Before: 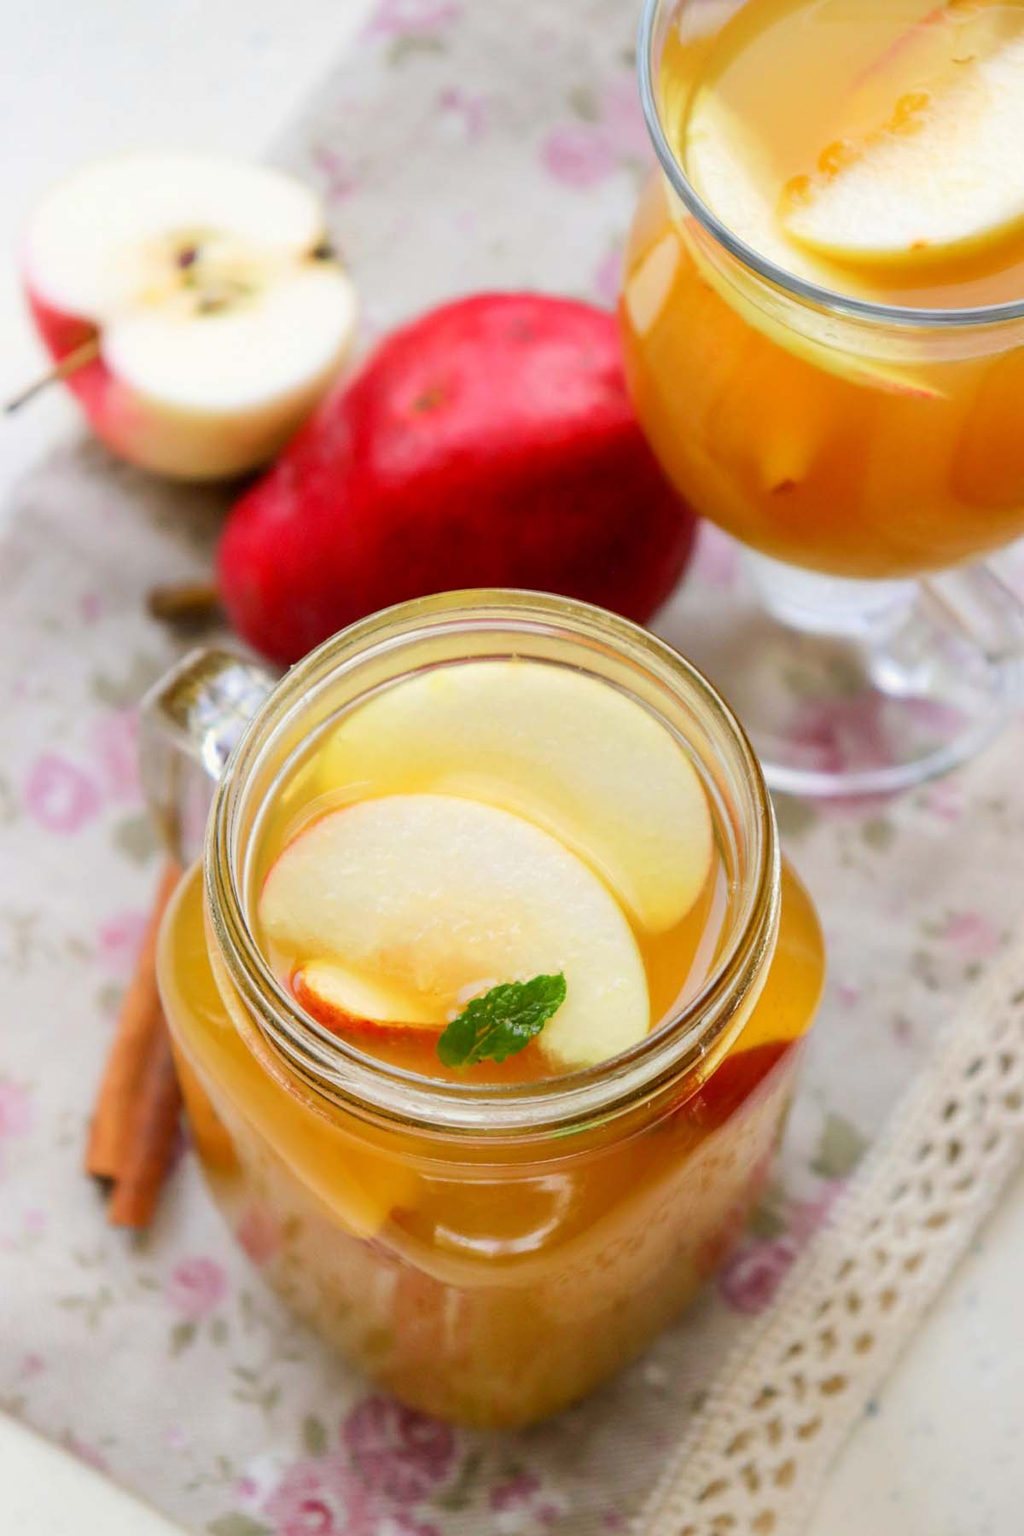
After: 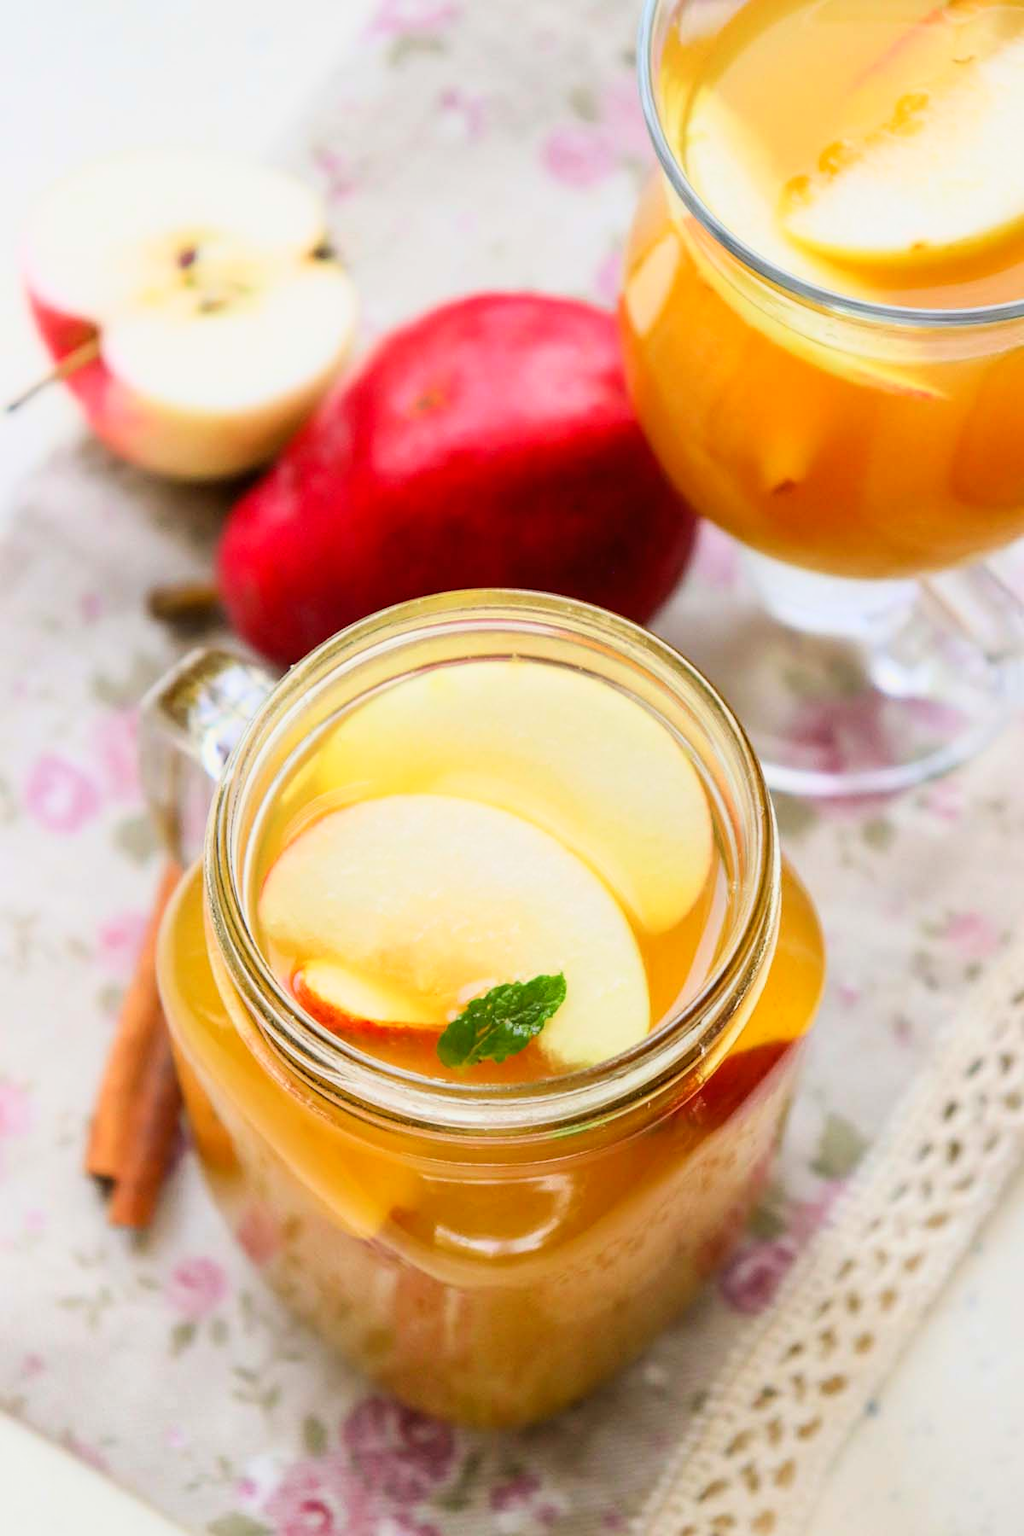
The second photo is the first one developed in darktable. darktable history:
tone curve: curves: ch0 [(0, 0) (0.091, 0.077) (0.517, 0.574) (0.745, 0.82) (0.844, 0.908) (0.909, 0.942) (1, 0.973)]; ch1 [(0, 0) (0.437, 0.404) (0.5, 0.5) (0.534, 0.554) (0.58, 0.603) (0.616, 0.649) (1, 1)]; ch2 [(0, 0) (0.442, 0.415) (0.5, 0.5) (0.535, 0.557) (0.585, 0.62) (1, 1)], color space Lab, linked channels, preserve colors none
tone equalizer: -8 EV 0.084 EV
